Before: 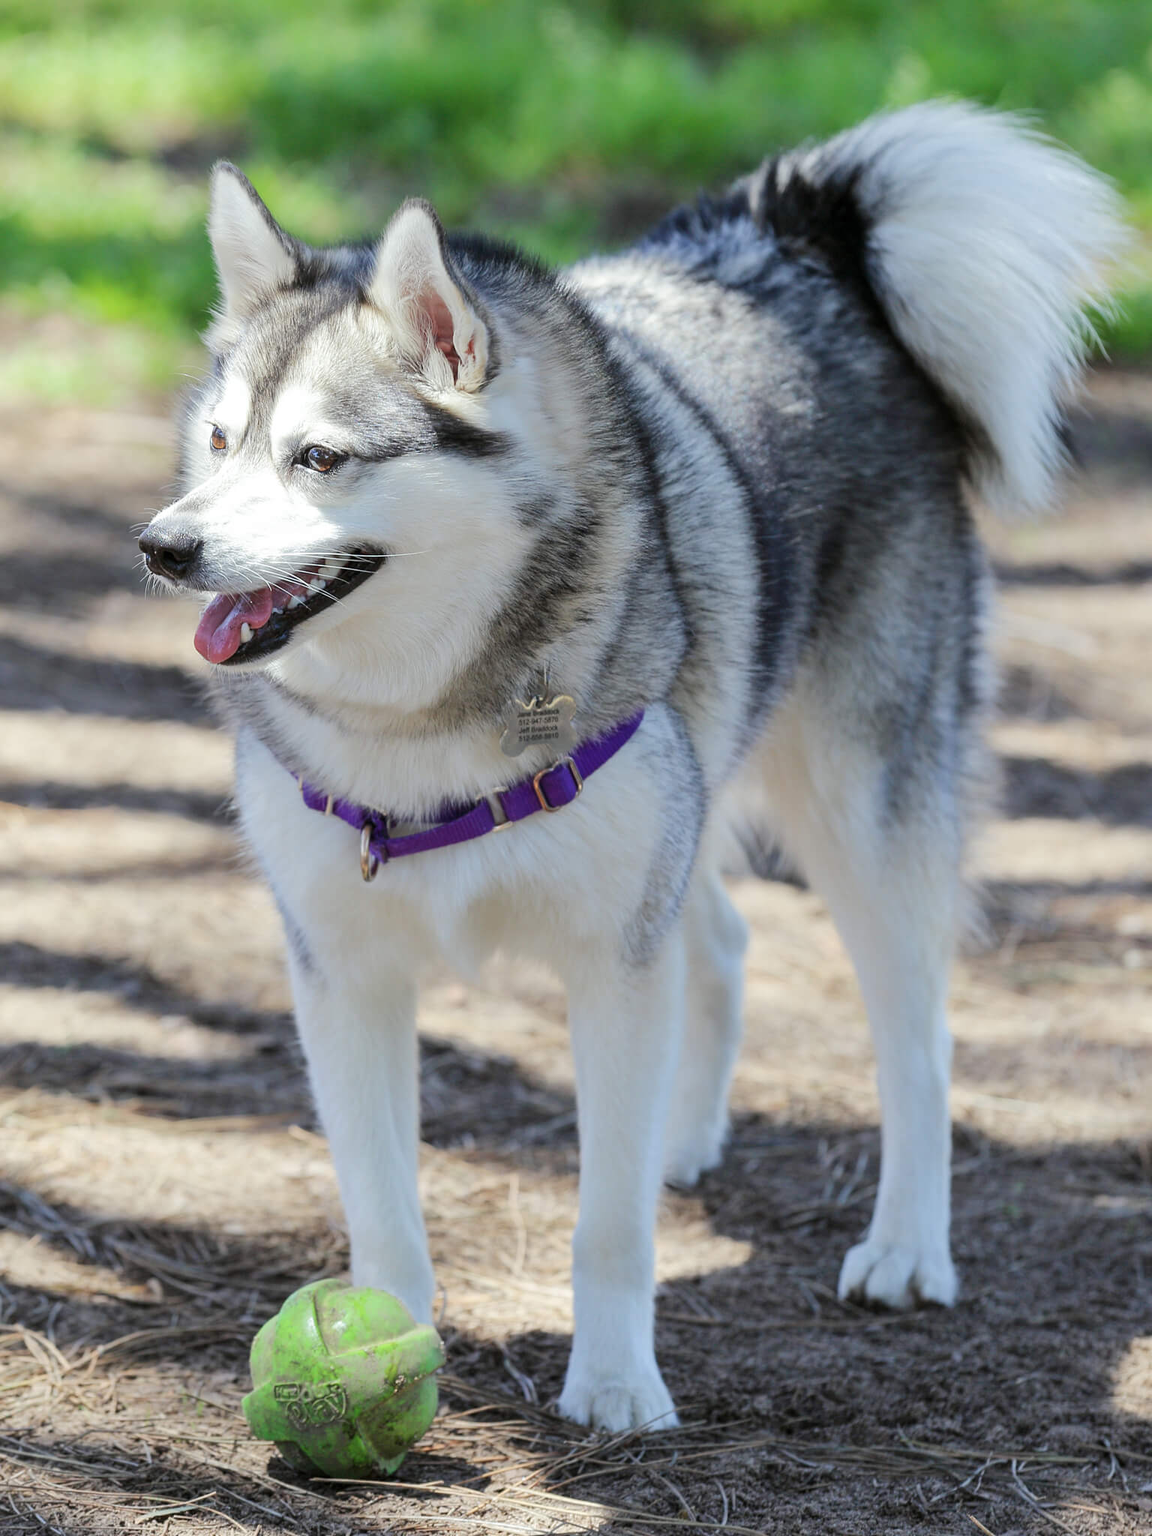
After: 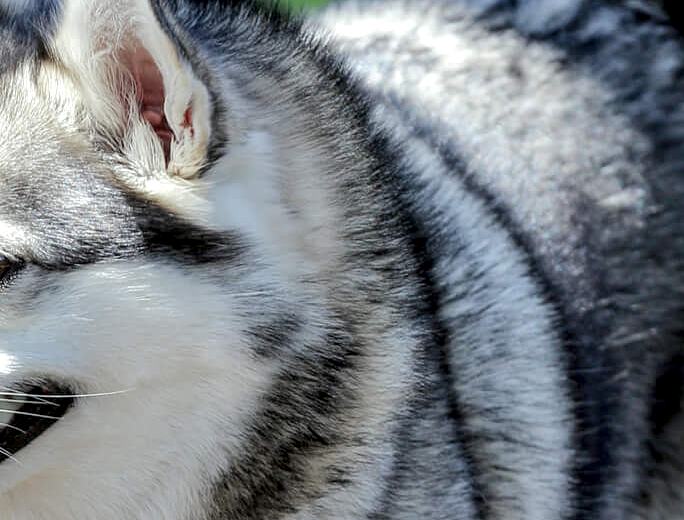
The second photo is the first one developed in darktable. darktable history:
crop: left 28.699%, top 16.866%, right 26.741%, bottom 57.717%
tone equalizer: edges refinement/feathering 500, mask exposure compensation -1.57 EV, preserve details no
shadows and highlights: shadows -20.63, white point adjustment -1.86, highlights -34.97
local contrast: highlights 60%, shadows 62%, detail 160%
